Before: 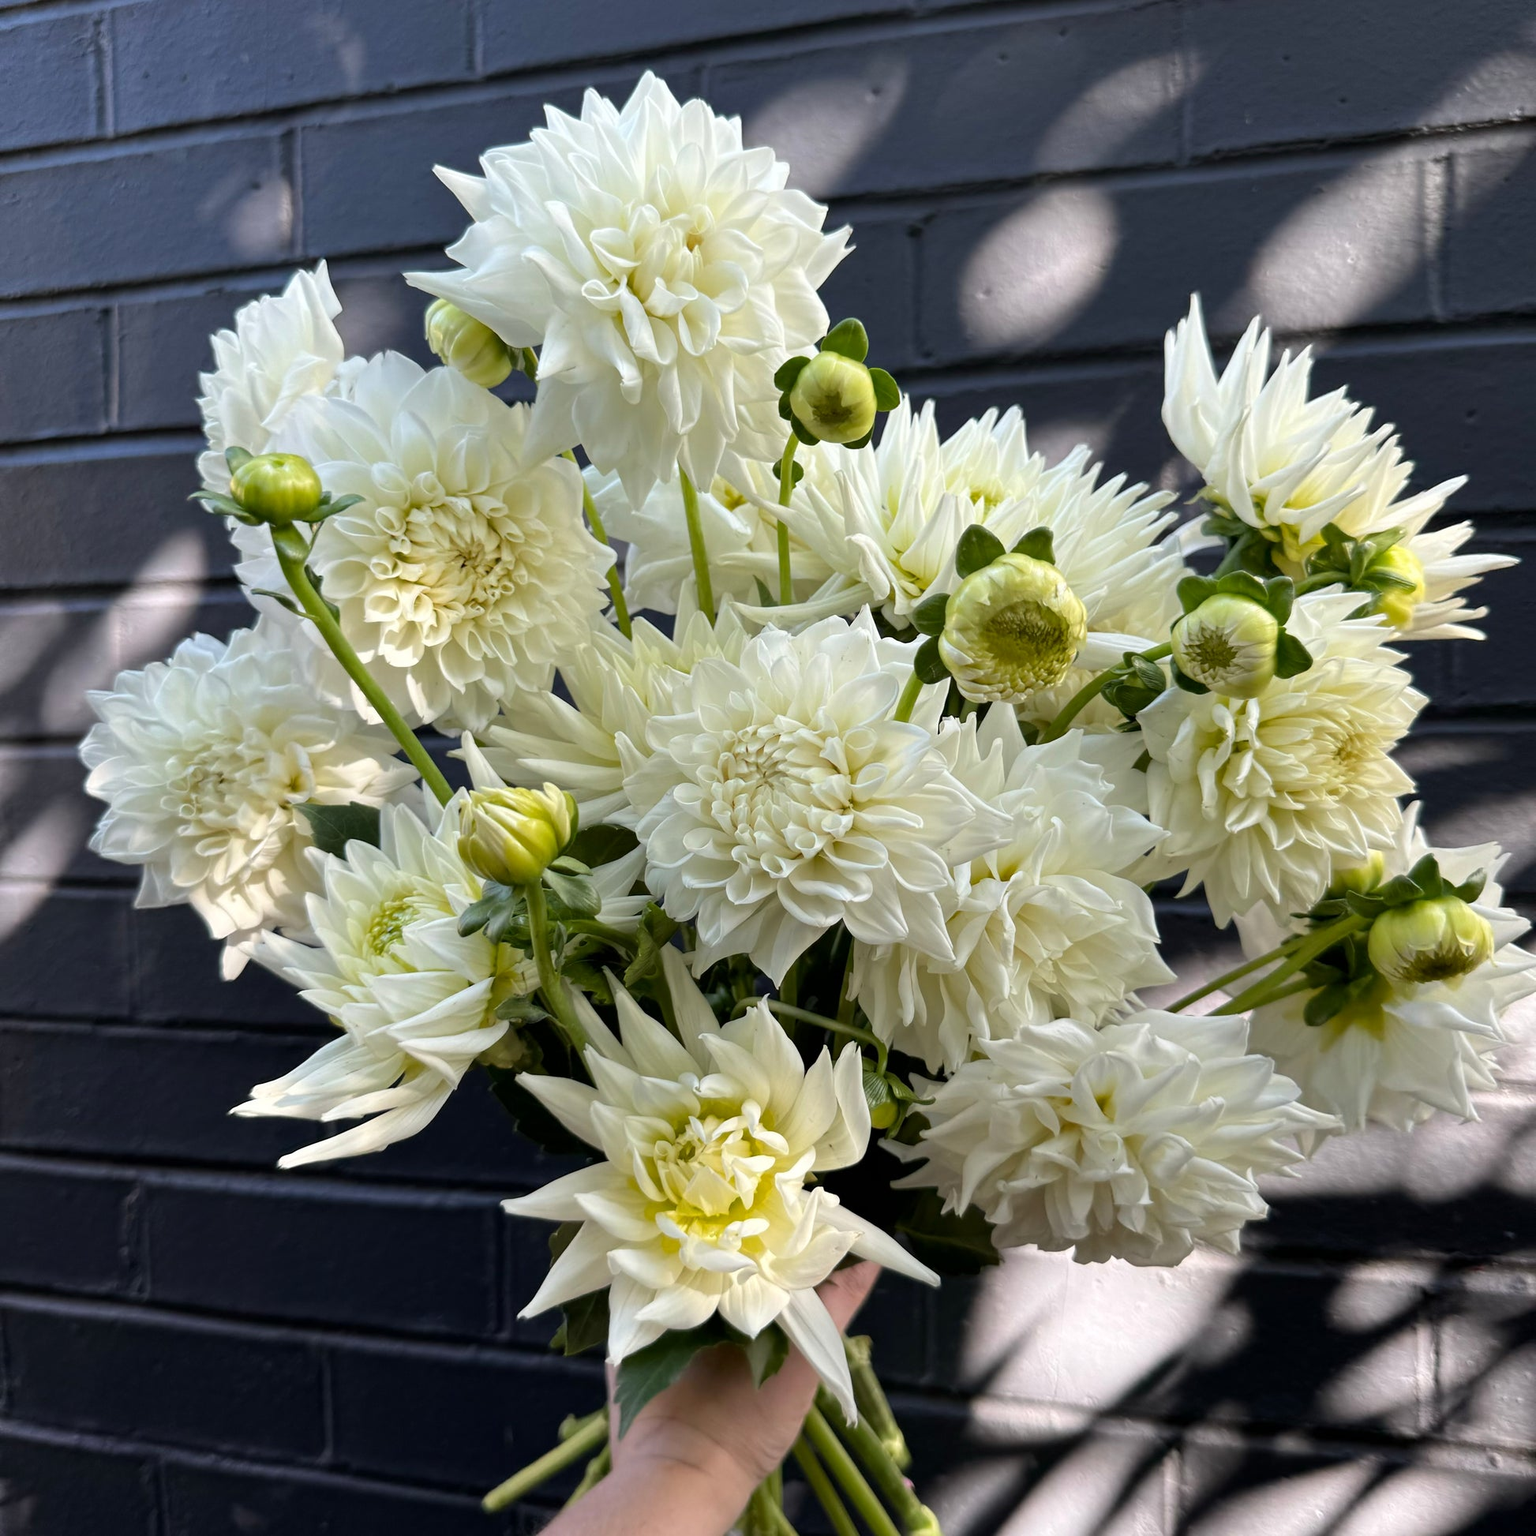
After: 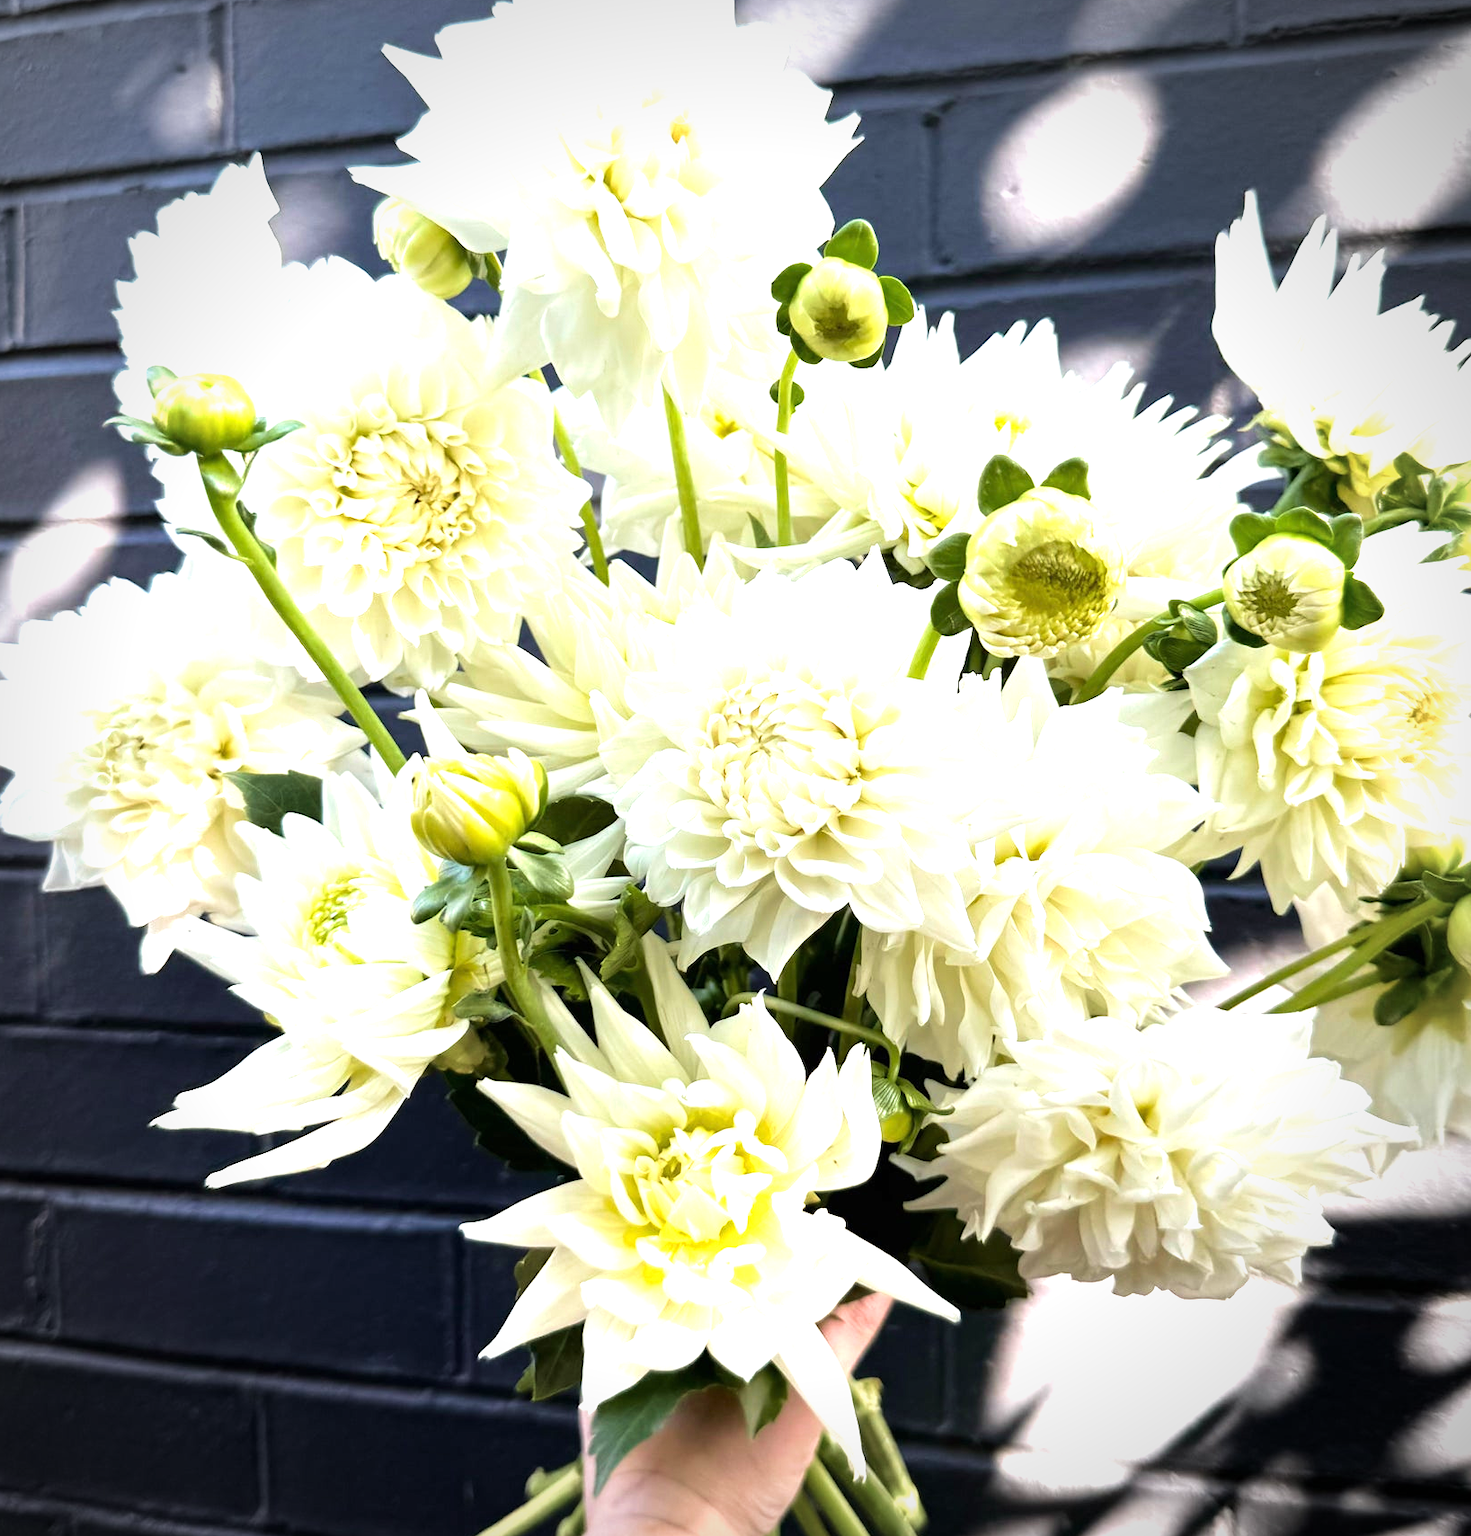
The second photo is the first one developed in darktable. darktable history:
exposure: black level correction 0, exposure 1.095 EV, compensate highlight preservation false
tone equalizer: -8 EV -0.422 EV, -7 EV -0.416 EV, -6 EV -0.324 EV, -5 EV -0.191 EV, -3 EV 0.199 EV, -2 EV 0.32 EV, -1 EV 0.367 EV, +0 EV 0.417 EV, mask exposure compensation -0.491 EV
crop: left 6.352%, top 8.21%, right 9.524%, bottom 3.964%
velvia: on, module defaults
vignetting: unbound false
